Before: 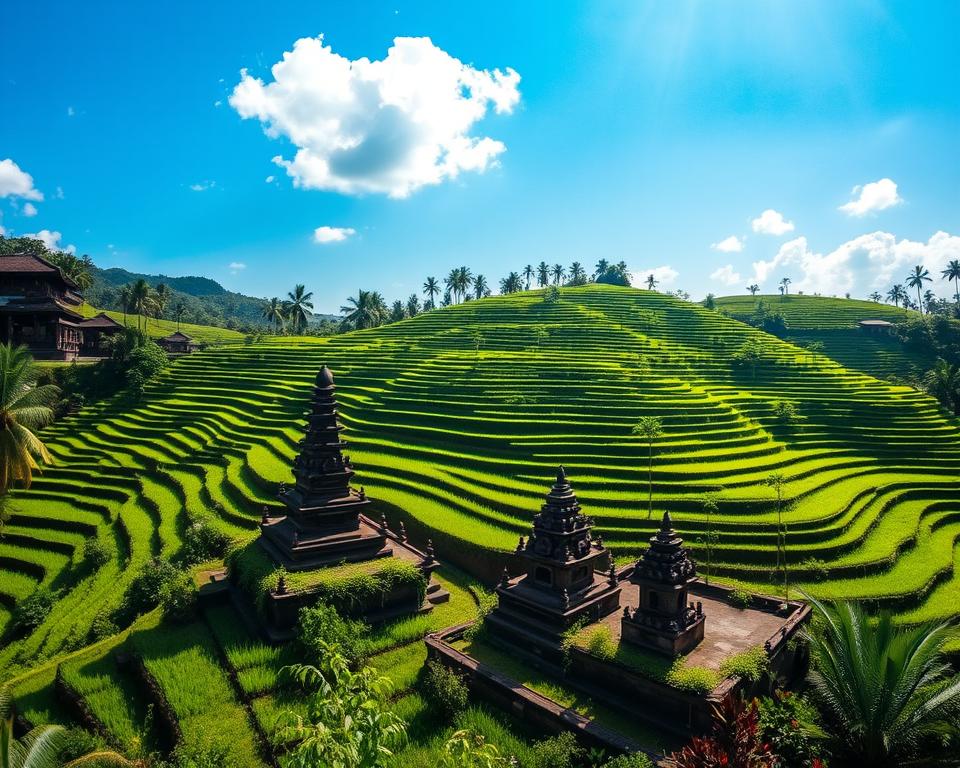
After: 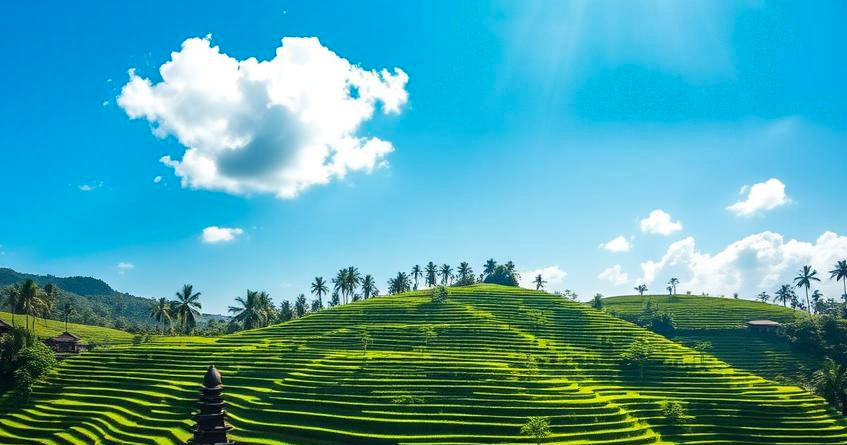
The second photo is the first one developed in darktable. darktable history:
shadows and highlights: low approximation 0.01, soften with gaussian
crop and rotate: left 11.684%, bottom 42.024%
